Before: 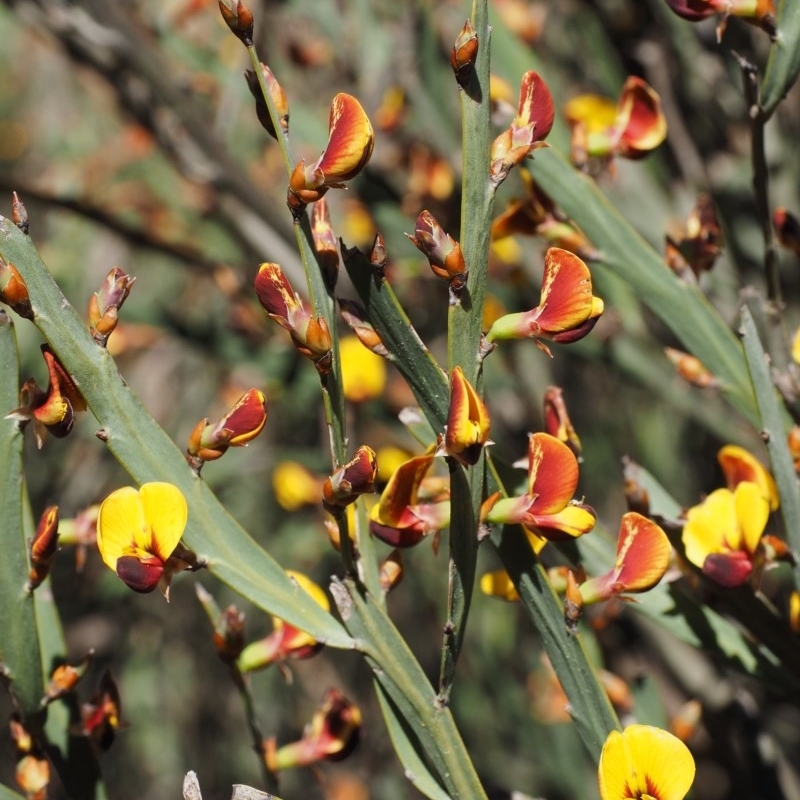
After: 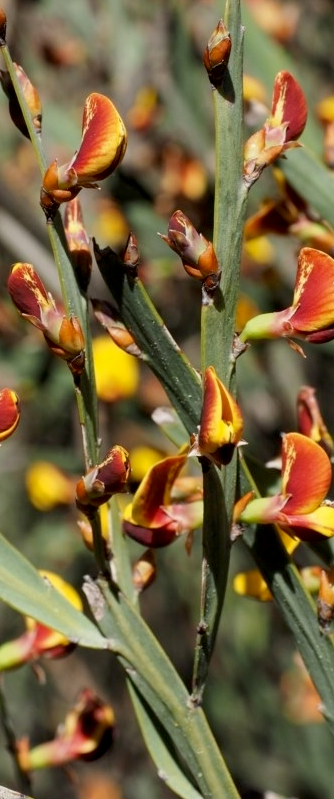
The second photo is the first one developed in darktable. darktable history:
exposure: black level correction 0.007, compensate exposure bias true, compensate highlight preservation false
crop: left 30.888%, right 27.268%
